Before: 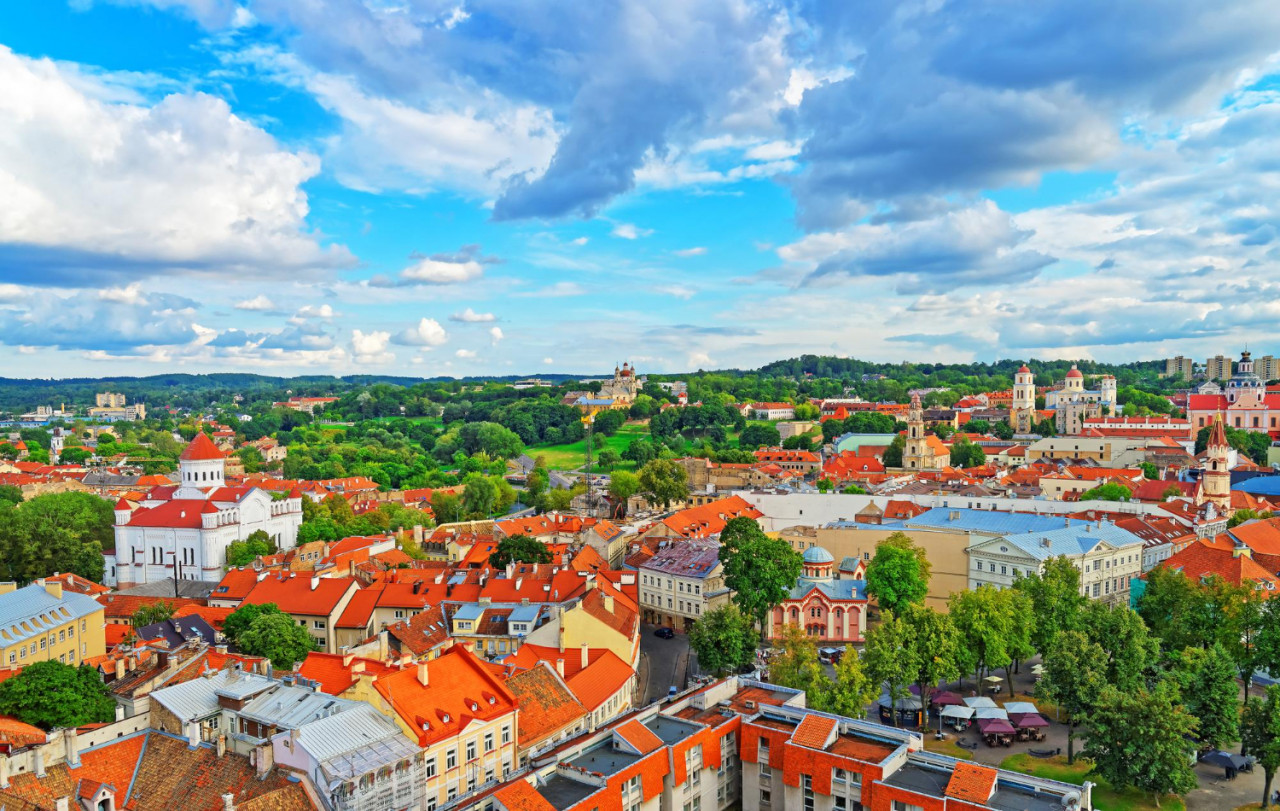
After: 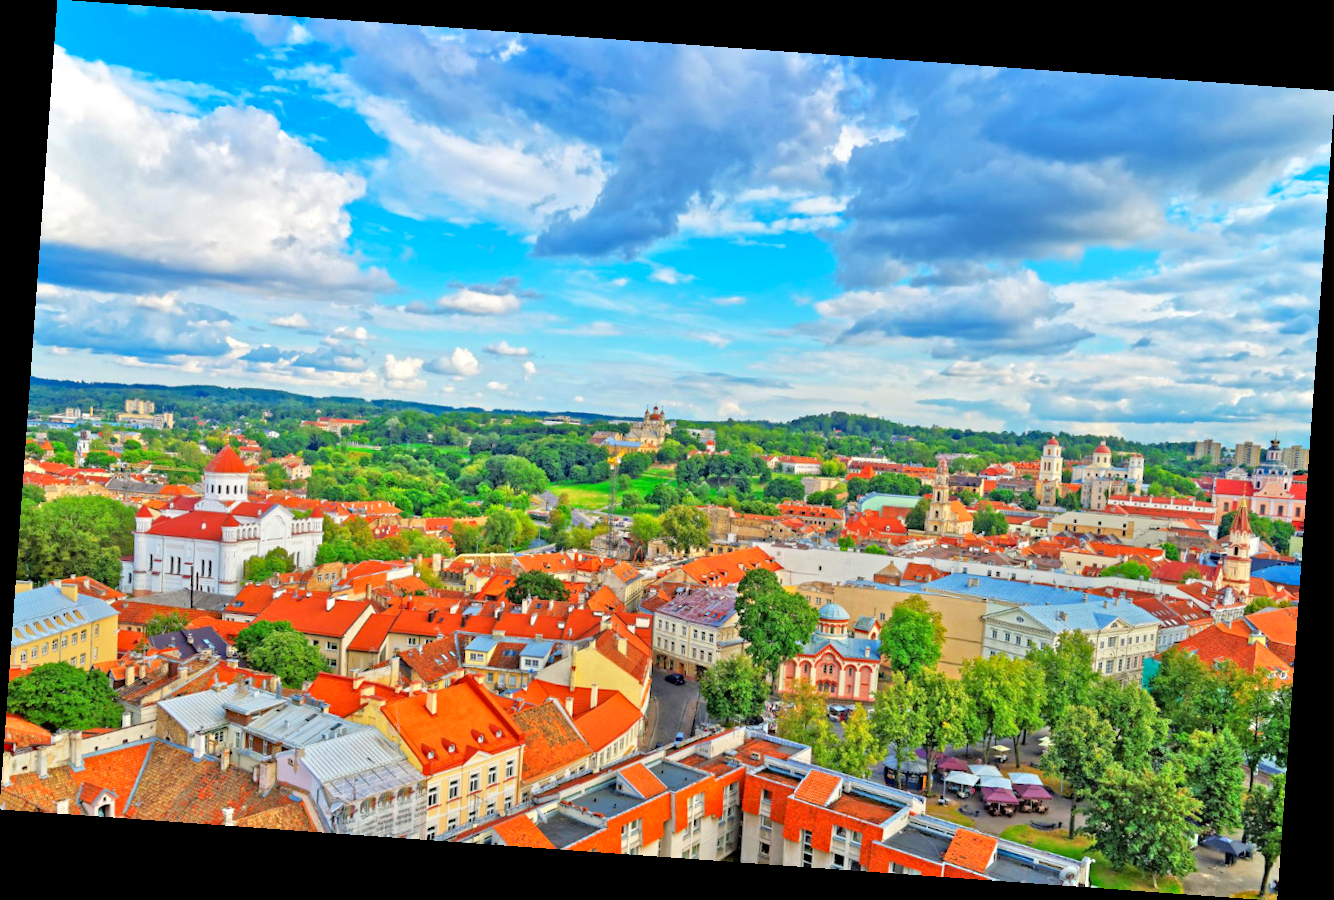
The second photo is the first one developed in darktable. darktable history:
tone equalizer: -7 EV 0.15 EV, -6 EV 0.6 EV, -5 EV 1.15 EV, -4 EV 1.33 EV, -3 EV 1.15 EV, -2 EV 0.6 EV, -1 EV 0.15 EV, mask exposure compensation -0.5 EV
haze removal: compatibility mode true, adaptive false
rotate and perspective: rotation 4.1°, automatic cropping off
